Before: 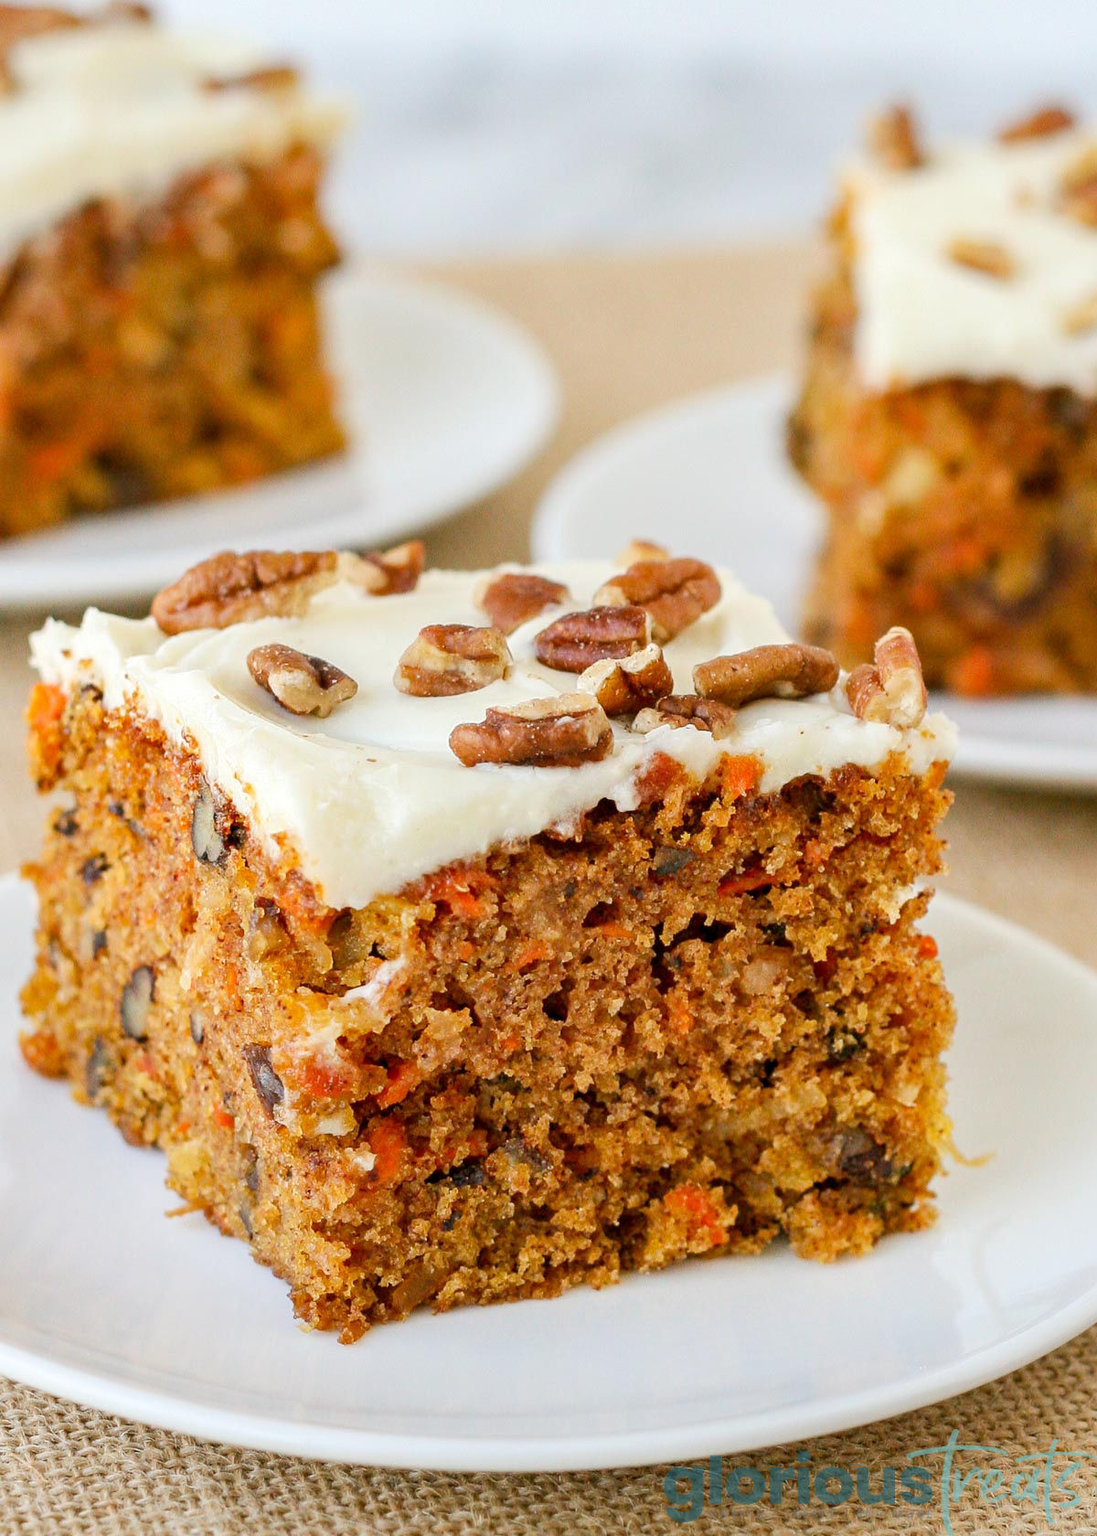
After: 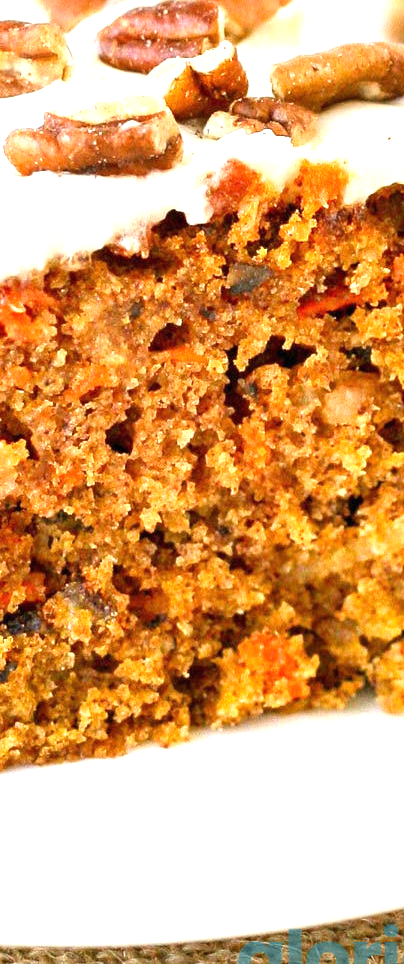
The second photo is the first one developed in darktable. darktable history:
exposure: black level correction 0, exposure 1.123 EV, compensate highlight preservation false
crop: left 40.684%, top 39.486%, right 25.584%, bottom 3.078%
tone equalizer: on, module defaults
